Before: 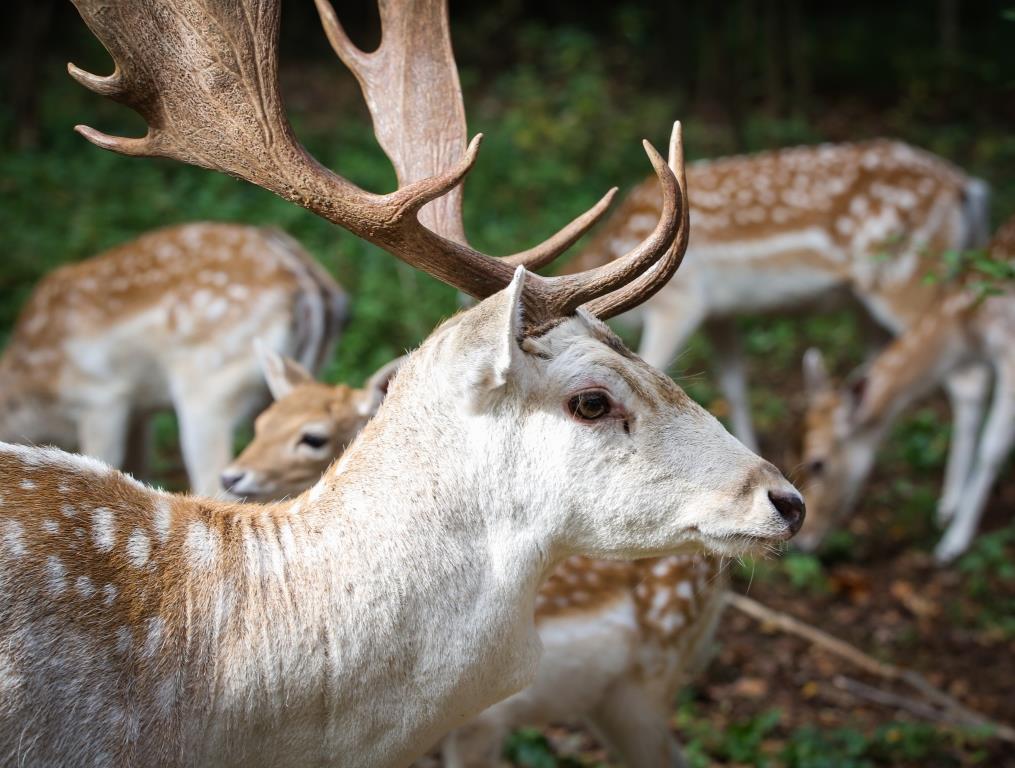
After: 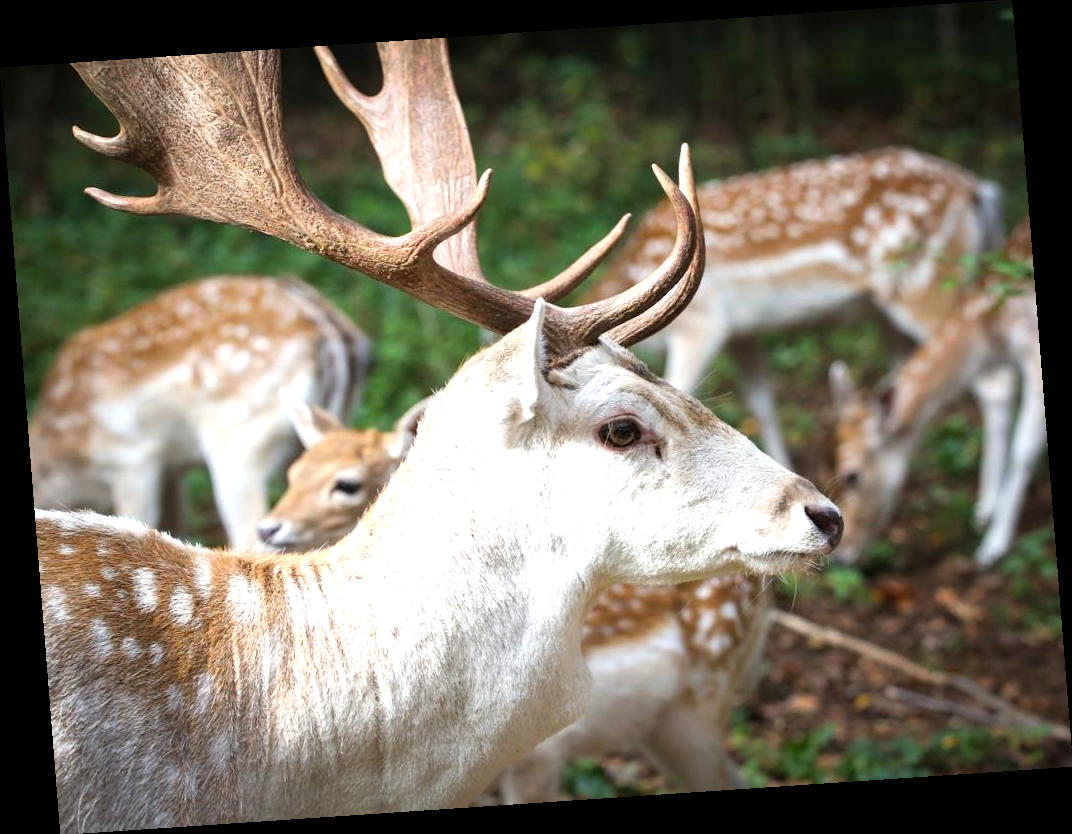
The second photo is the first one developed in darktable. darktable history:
rotate and perspective: rotation -4.2°, shear 0.006, automatic cropping off
exposure: black level correction 0, exposure 0.68 EV, compensate exposure bias true, compensate highlight preservation false
